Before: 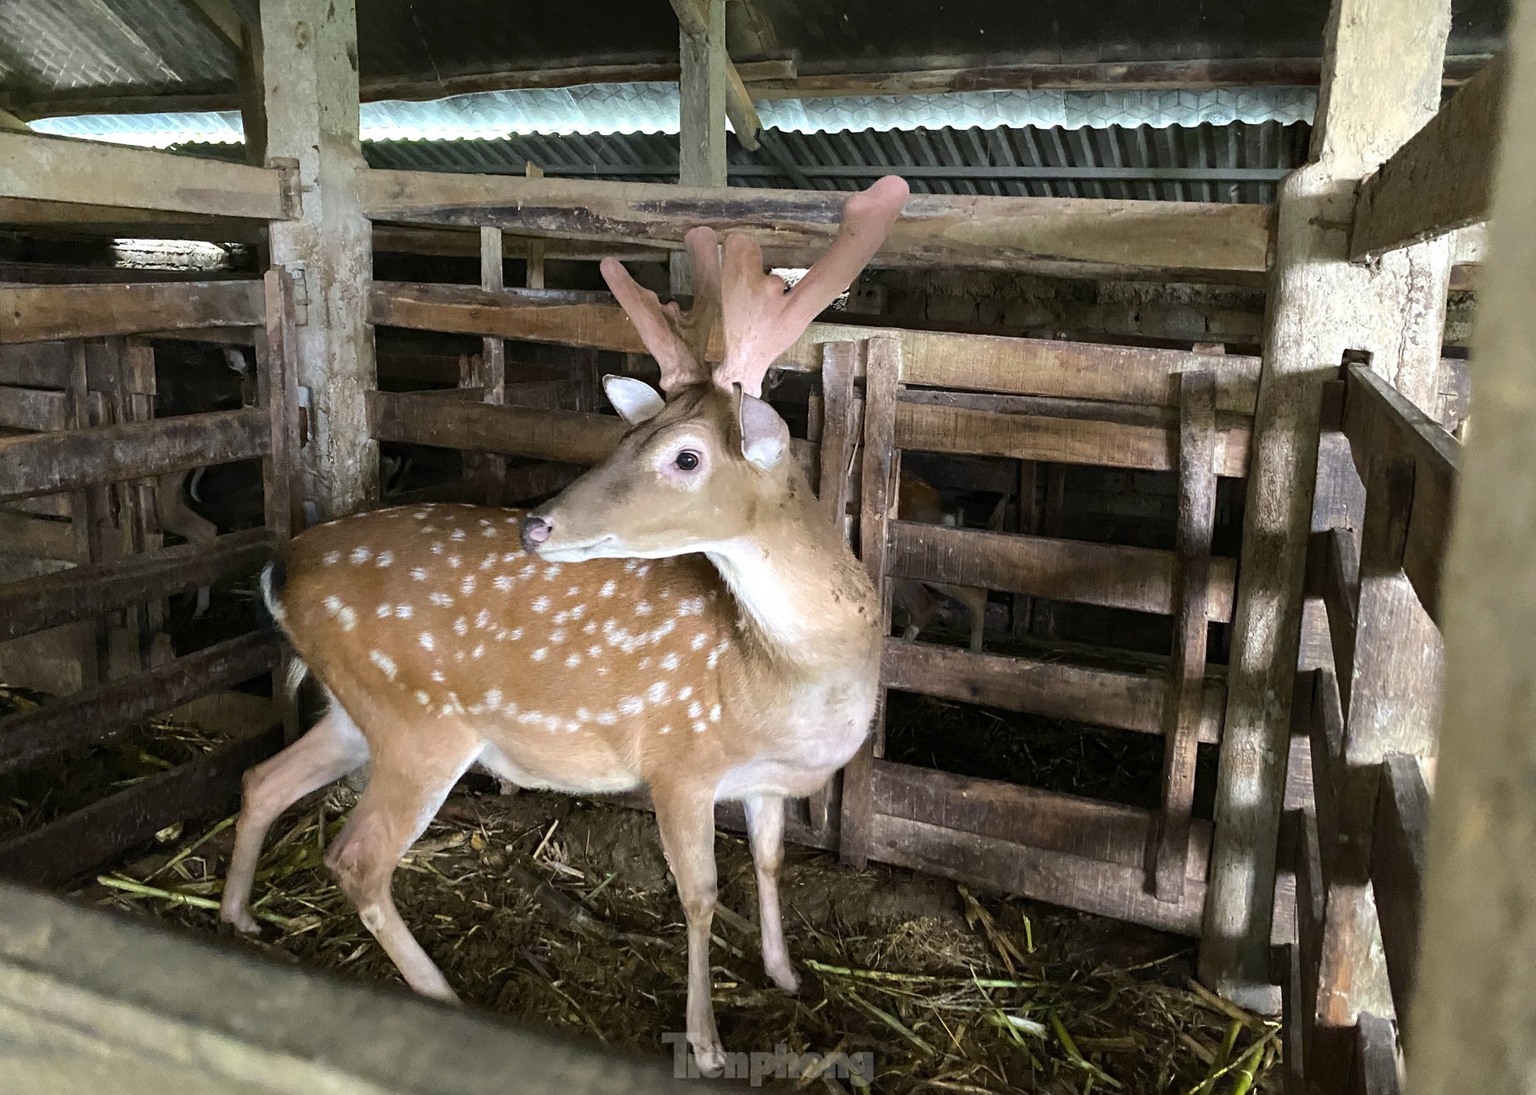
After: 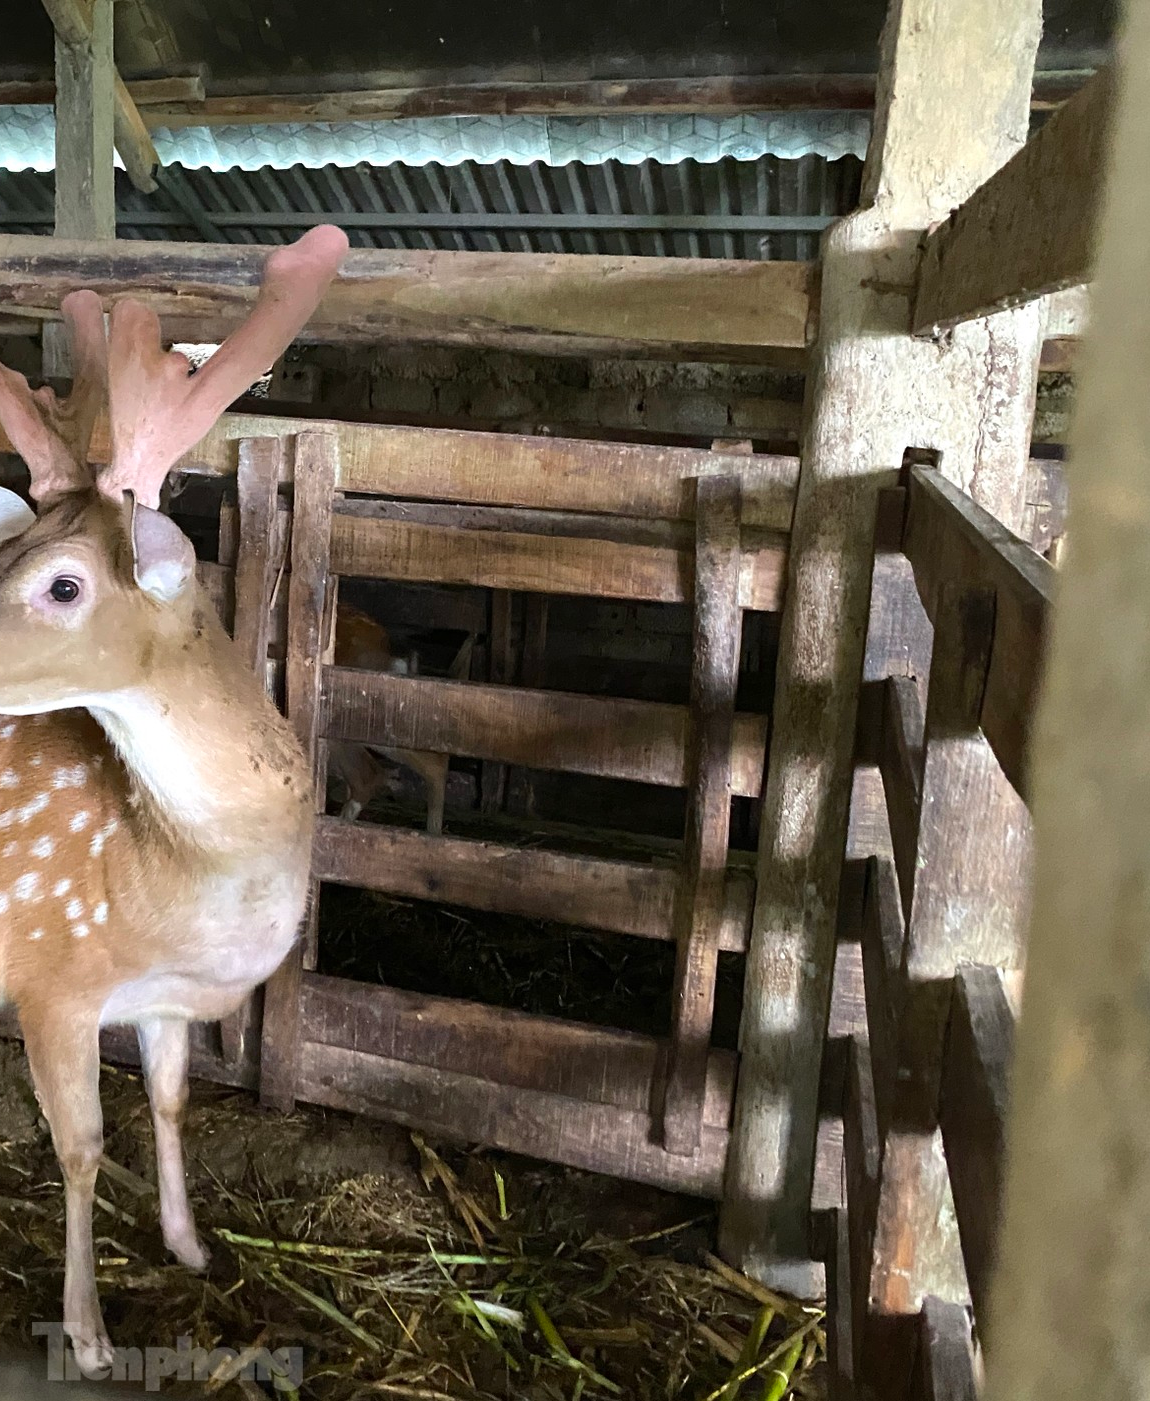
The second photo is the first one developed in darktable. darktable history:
crop: left 41.456%
